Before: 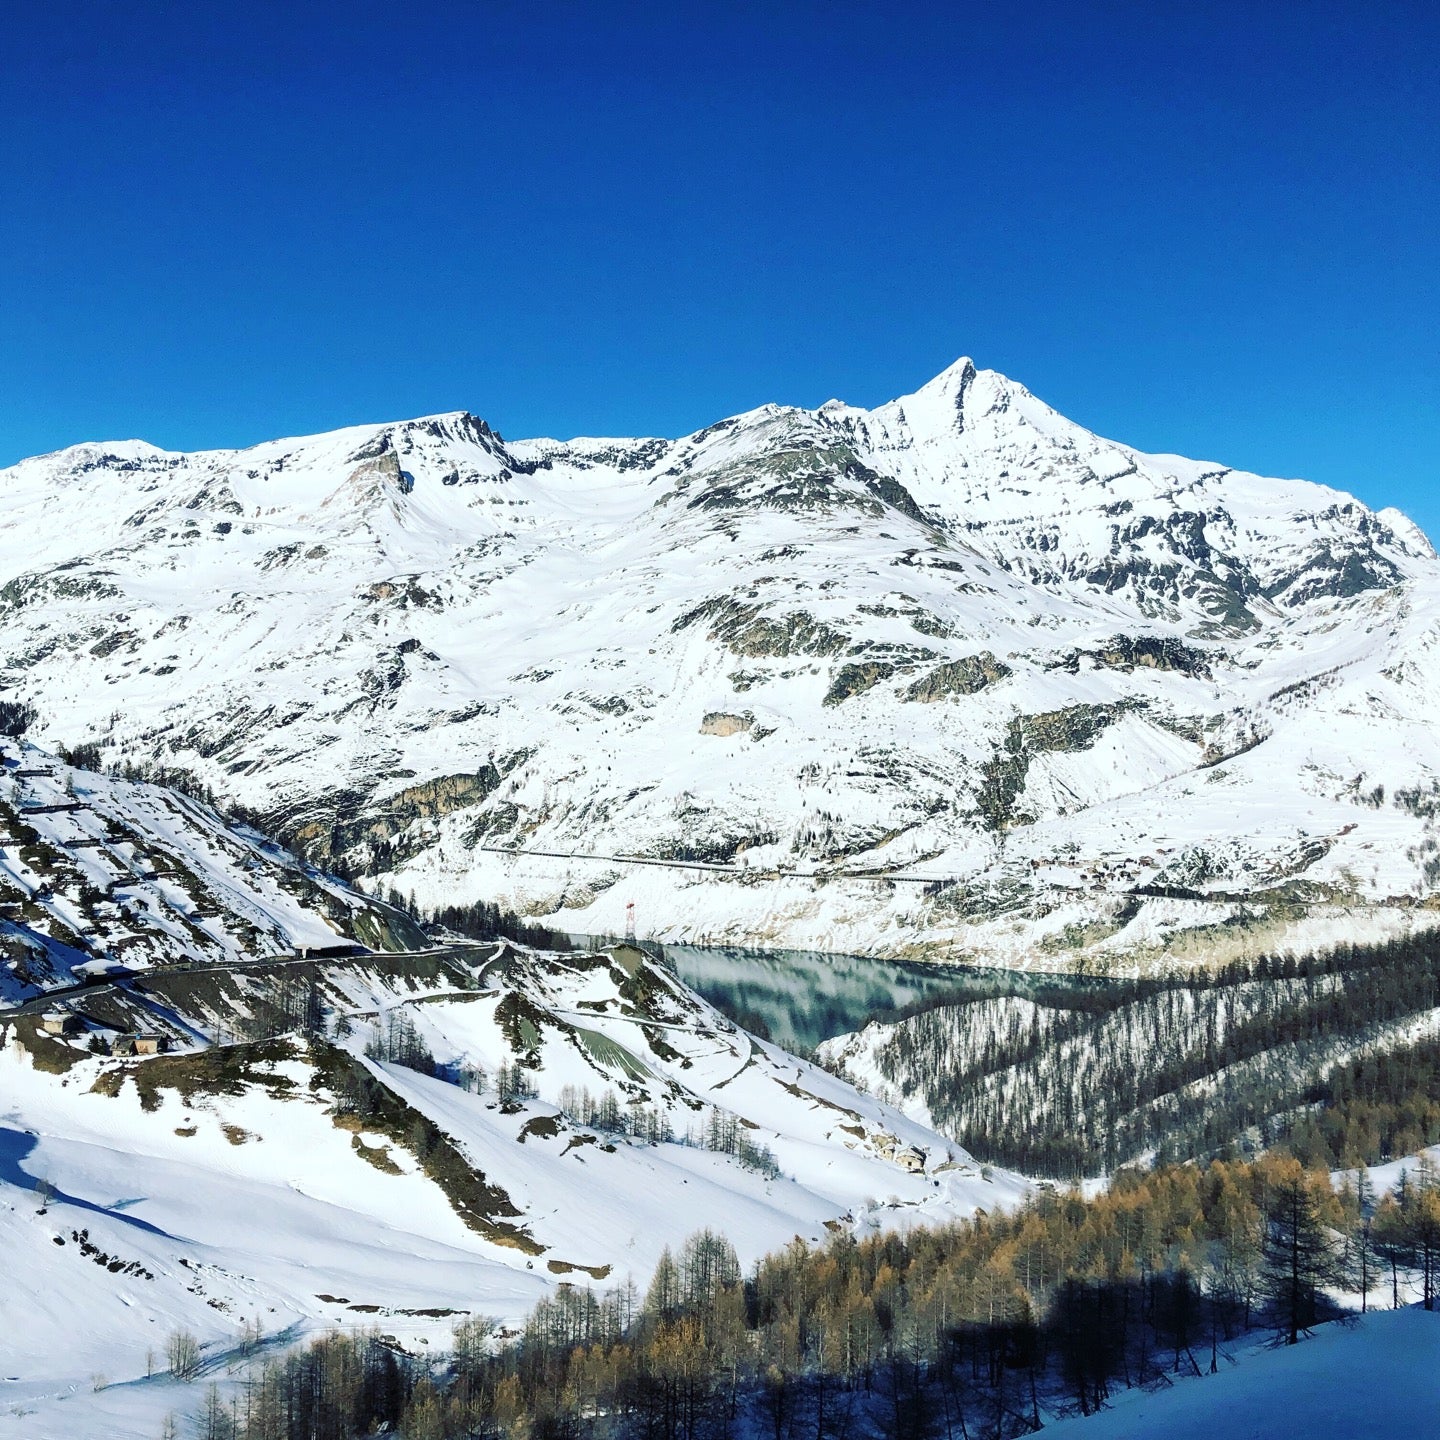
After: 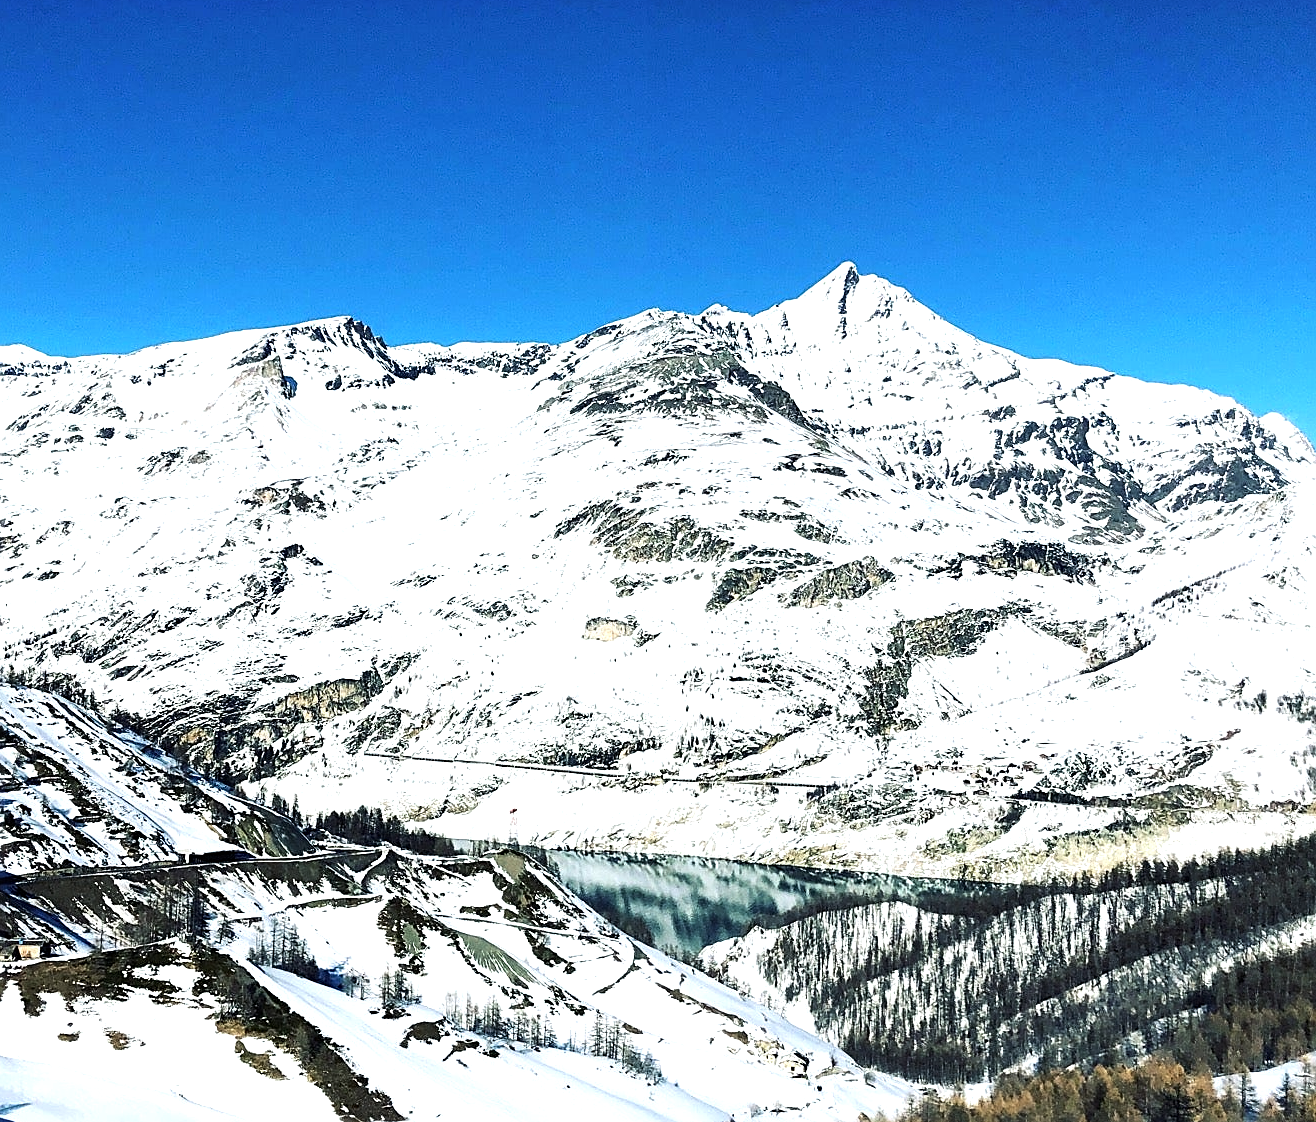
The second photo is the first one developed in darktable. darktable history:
crop: left 8.155%, top 6.611%, bottom 15.385%
sharpen: on, module defaults
tone equalizer: -8 EV -0.75 EV, -7 EV -0.7 EV, -6 EV -0.6 EV, -5 EV -0.4 EV, -3 EV 0.4 EV, -2 EV 0.6 EV, -1 EV 0.7 EV, +0 EV 0.75 EV, edges refinement/feathering 500, mask exposure compensation -1.57 EV, preserve details no
